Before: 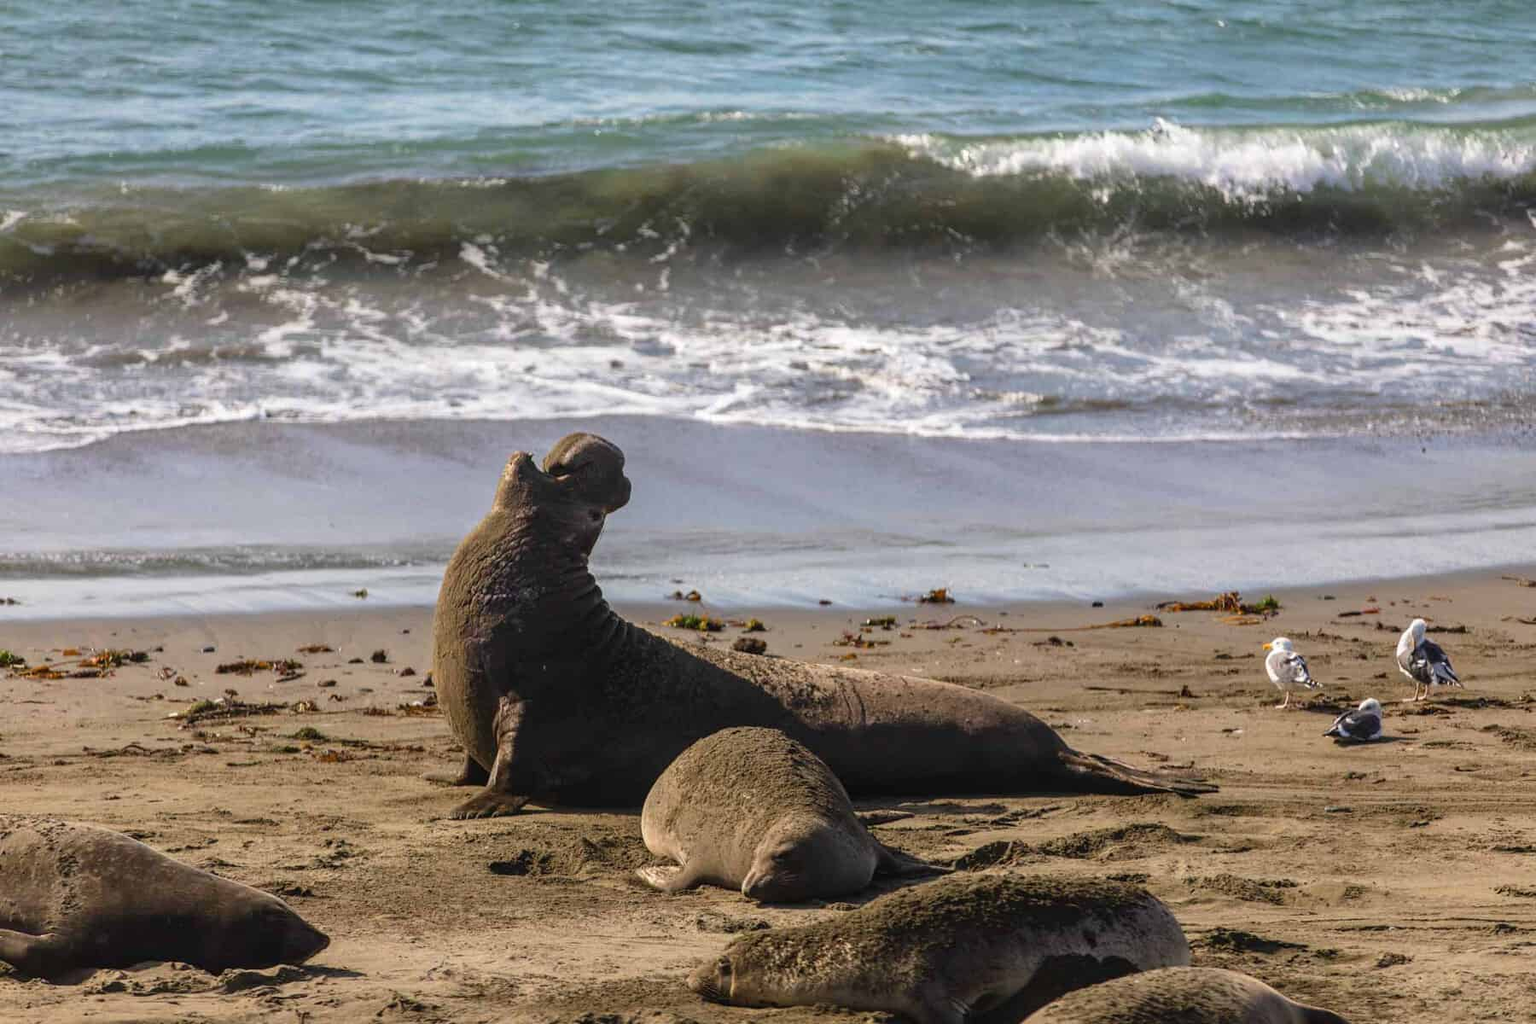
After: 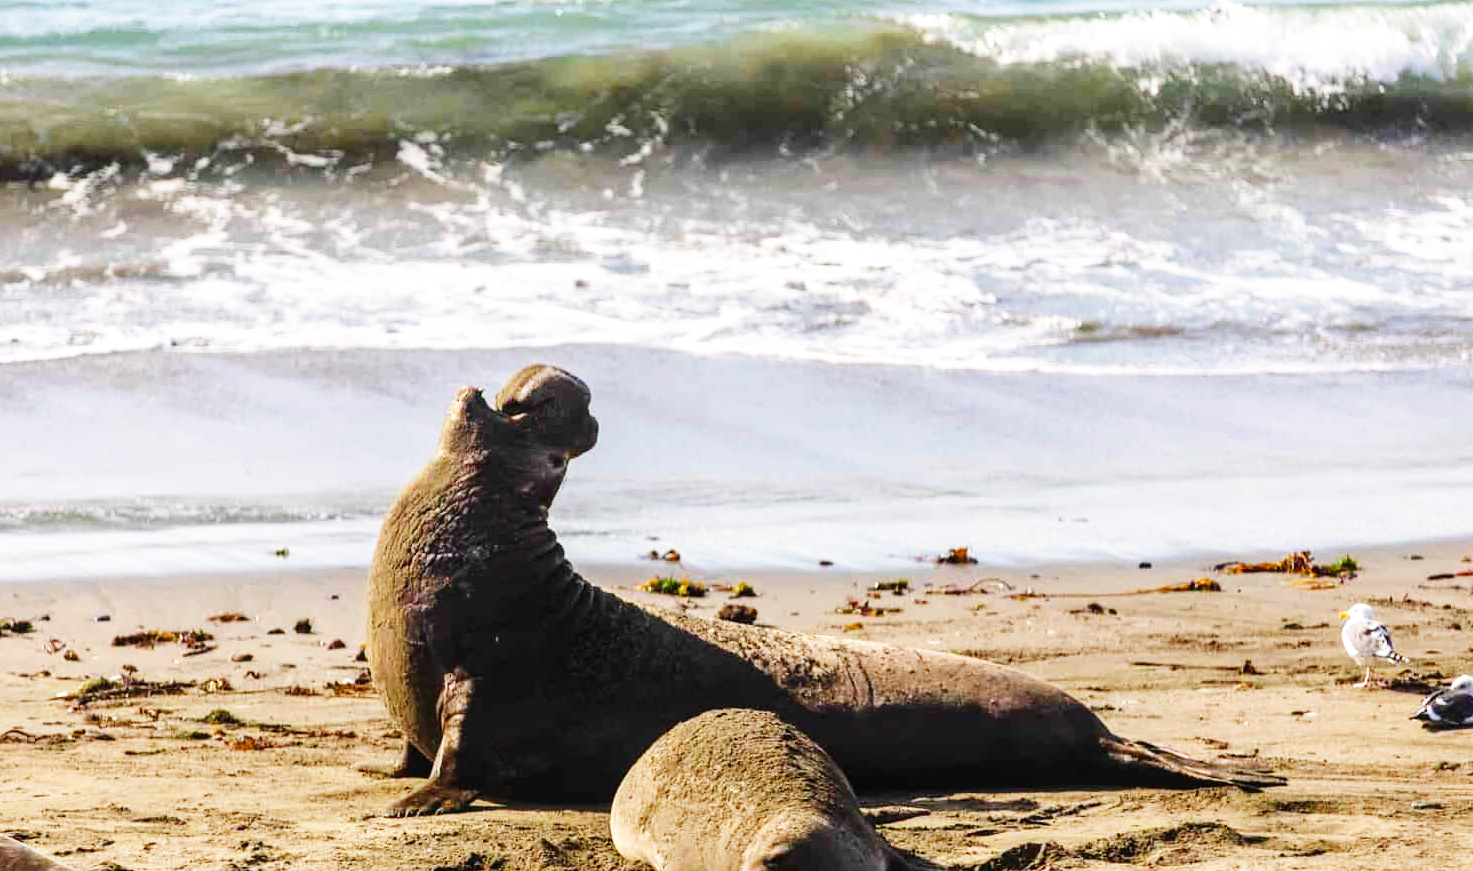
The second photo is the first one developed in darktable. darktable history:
crop: left 7.846%, top 11.946%, right 10.284%, bottom 15.449%
tone equalizer: on, module defaults
base curve: curves: ch0 [(0, 0.003) (0.001, 0.002) (0.006, 0.004) (0.02, 0.022) (0.048, 0.086) (0.094, 0.234) (0.162, 0.431) (0.258, 0.629) (0.385, 0.8) (0.548, 0.918) (0.751, 0.988) (1, 1)], preserve colors none
